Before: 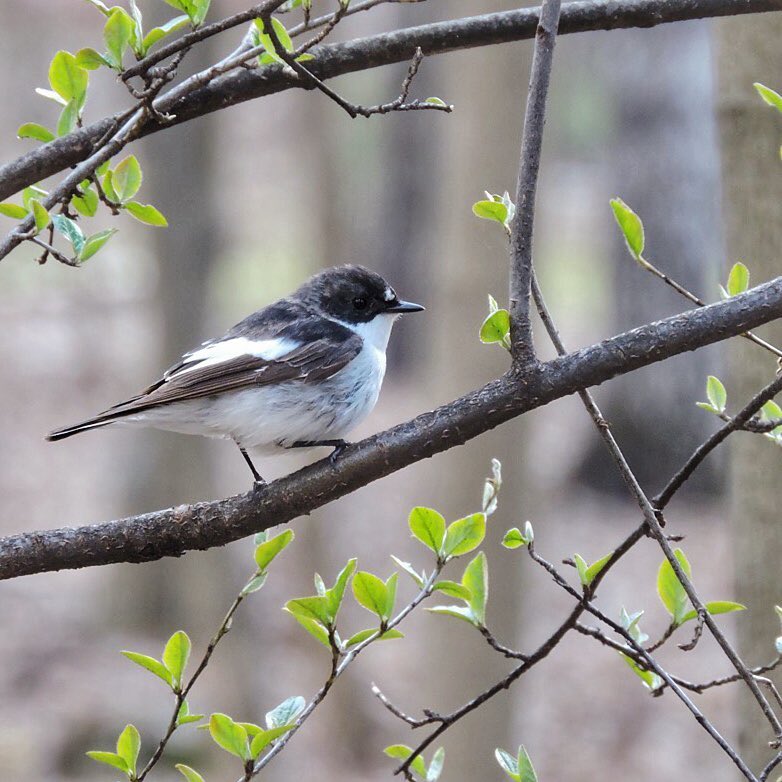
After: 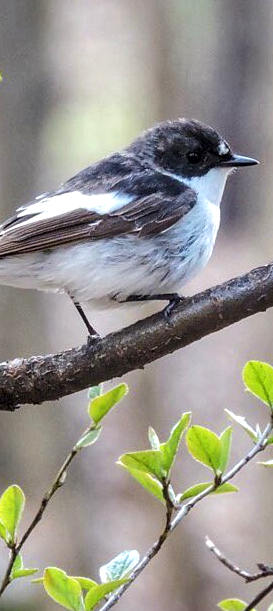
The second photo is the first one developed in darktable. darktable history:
local contrast: detail 130%
velvia: strength 14.61%
crop and rotate: left 21.287%, top 18.798%, right 43.685%, bottom 2.993%
exposure: exposure 0.201 EV, compensate highlight preservation false
